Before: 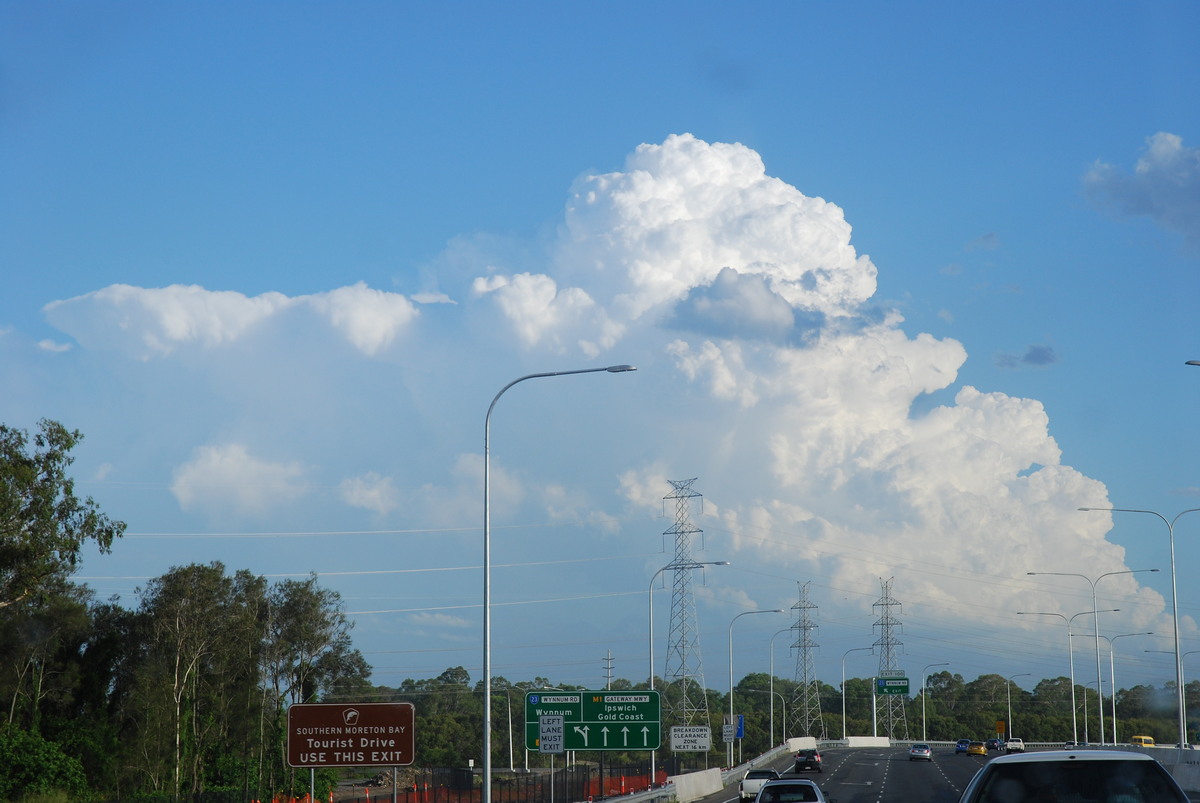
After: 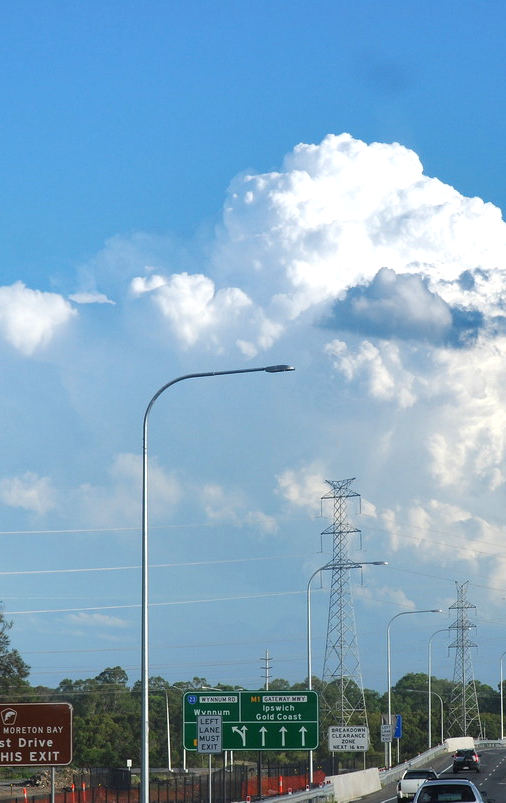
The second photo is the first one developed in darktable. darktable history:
crop: left 28.583%, right 29.231%
exposure: black level correction 0, exposure 0.5 EV, compensate highlight preservation false
shadows and highlights: soften with gaussian
